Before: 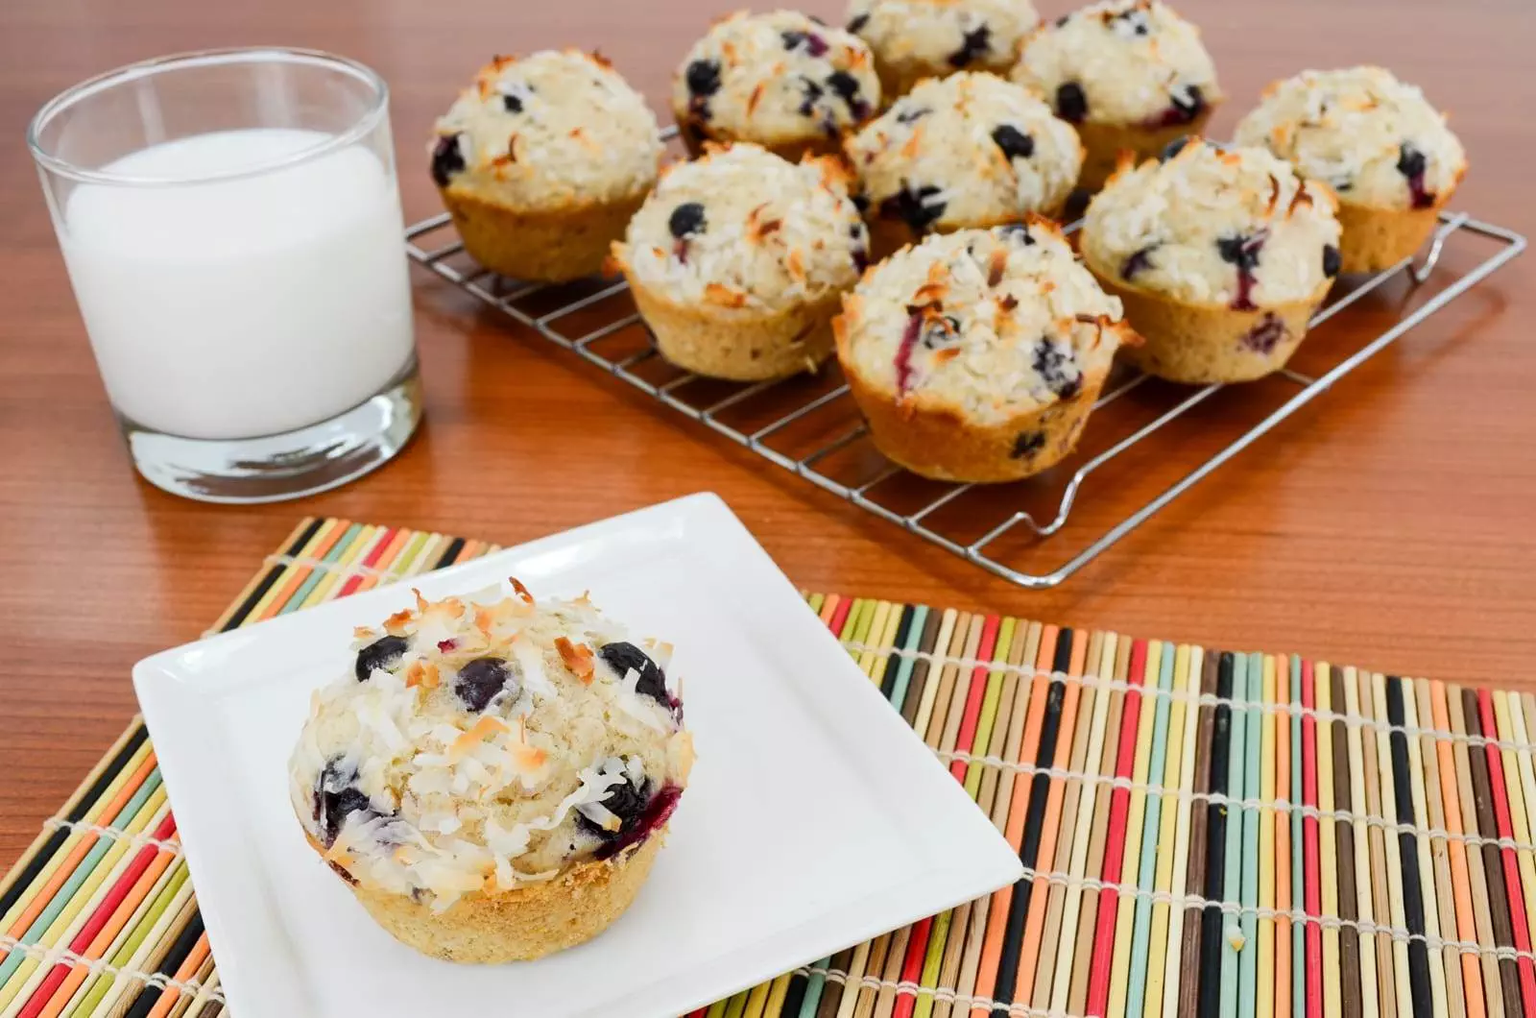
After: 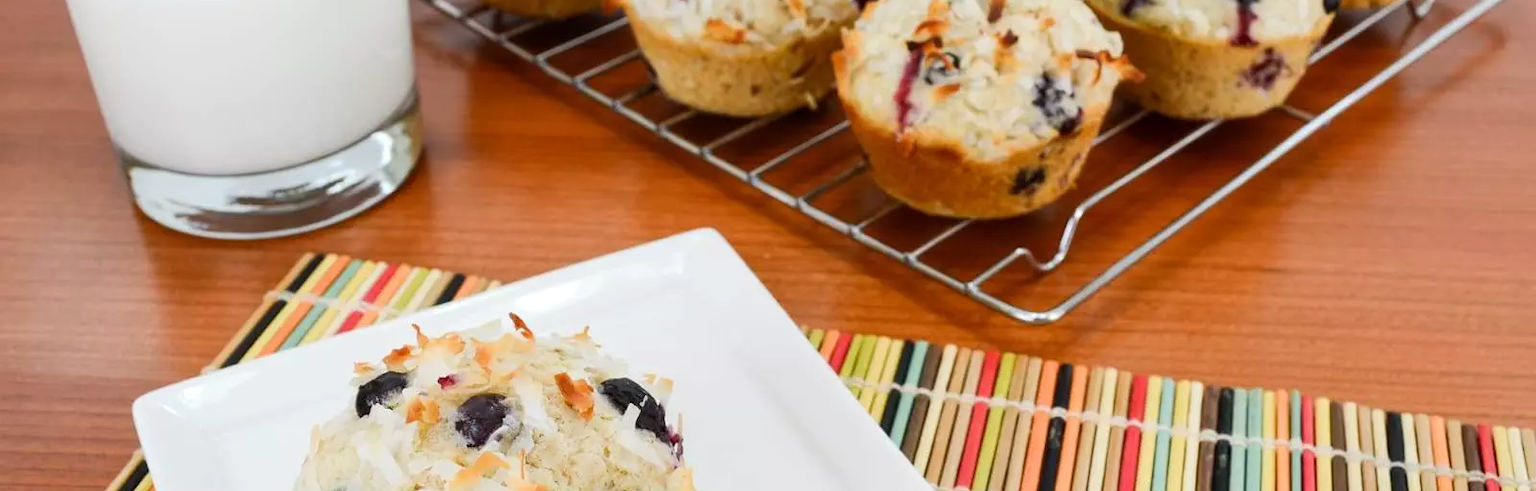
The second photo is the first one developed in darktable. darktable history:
crop and rotate: top 26.01%, bottom 25.666%
levels: levels [0, 0.492, 0.984]
